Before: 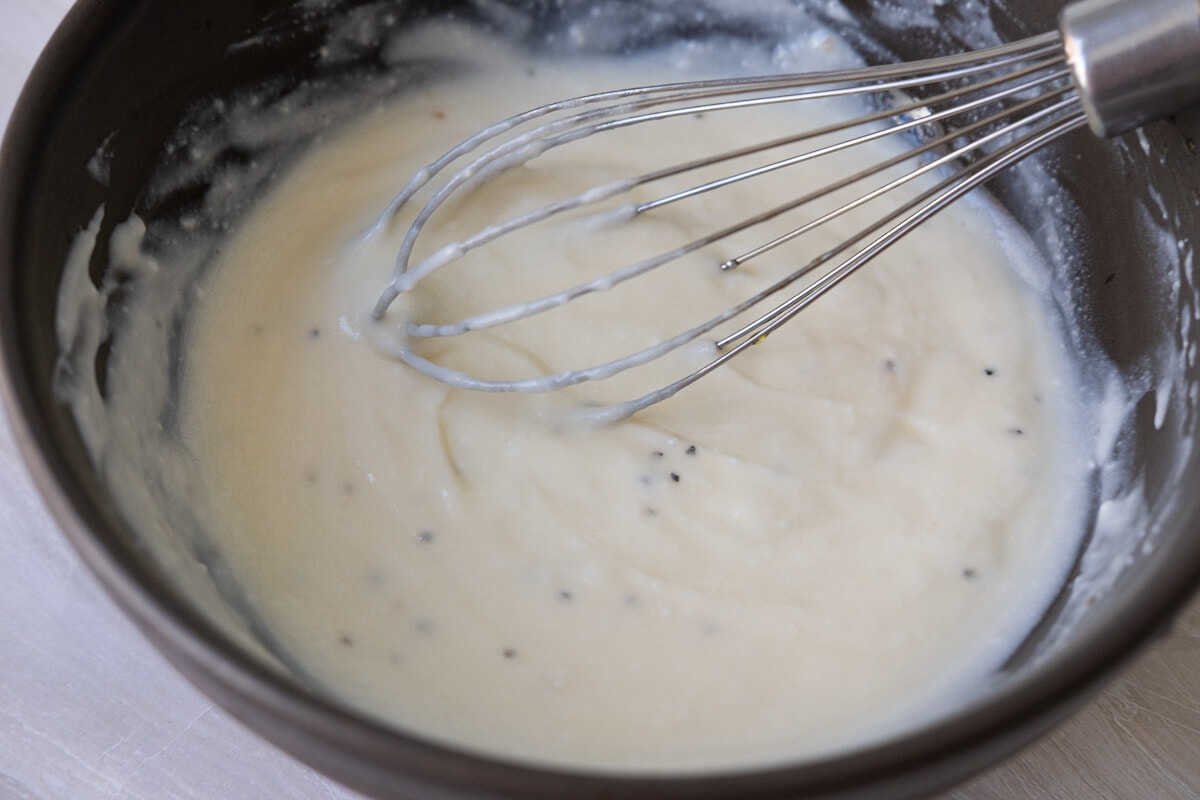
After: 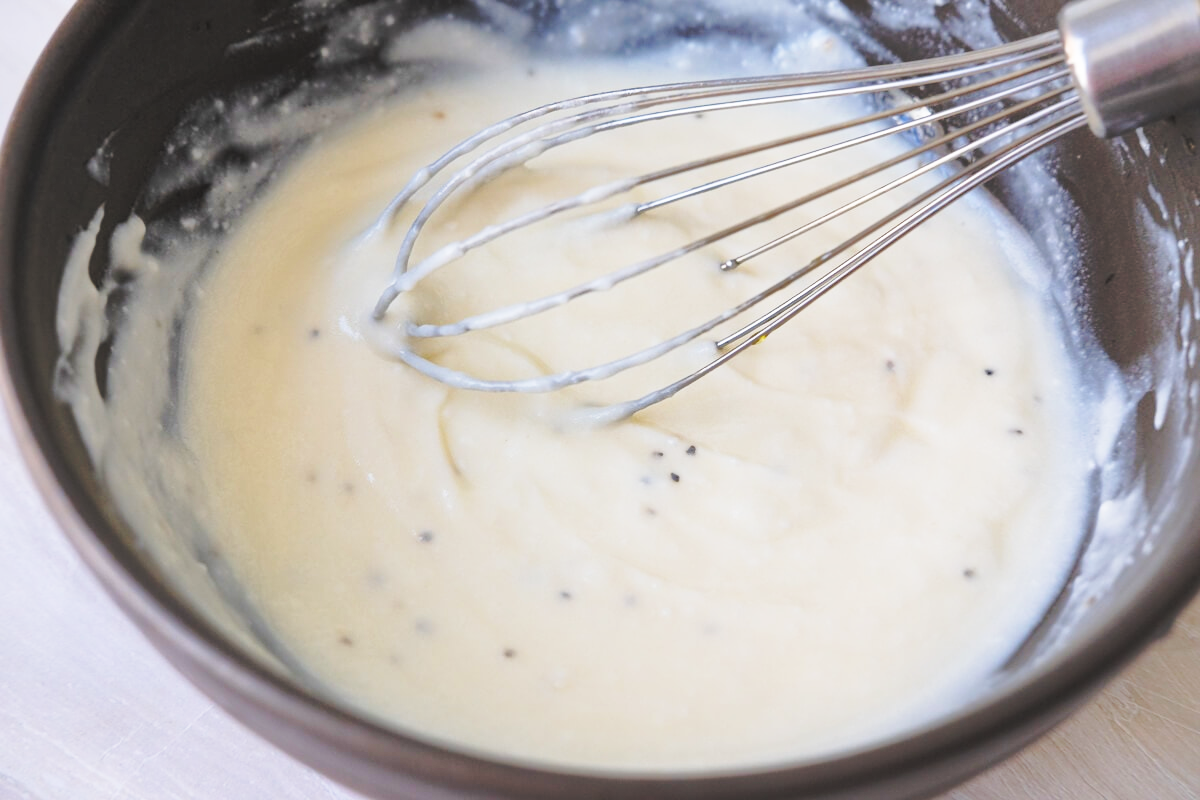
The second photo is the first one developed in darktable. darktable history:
contrast brightness saturation: brightness 0.28
shadows and highlights: on, module defaults
base curve: curves: ch0 [(0, 0) (0.04, 0.03) (0.133, 0.232) (0.448, 0.748) (0.843, 0.968) (1, 1)], preserve colors none
